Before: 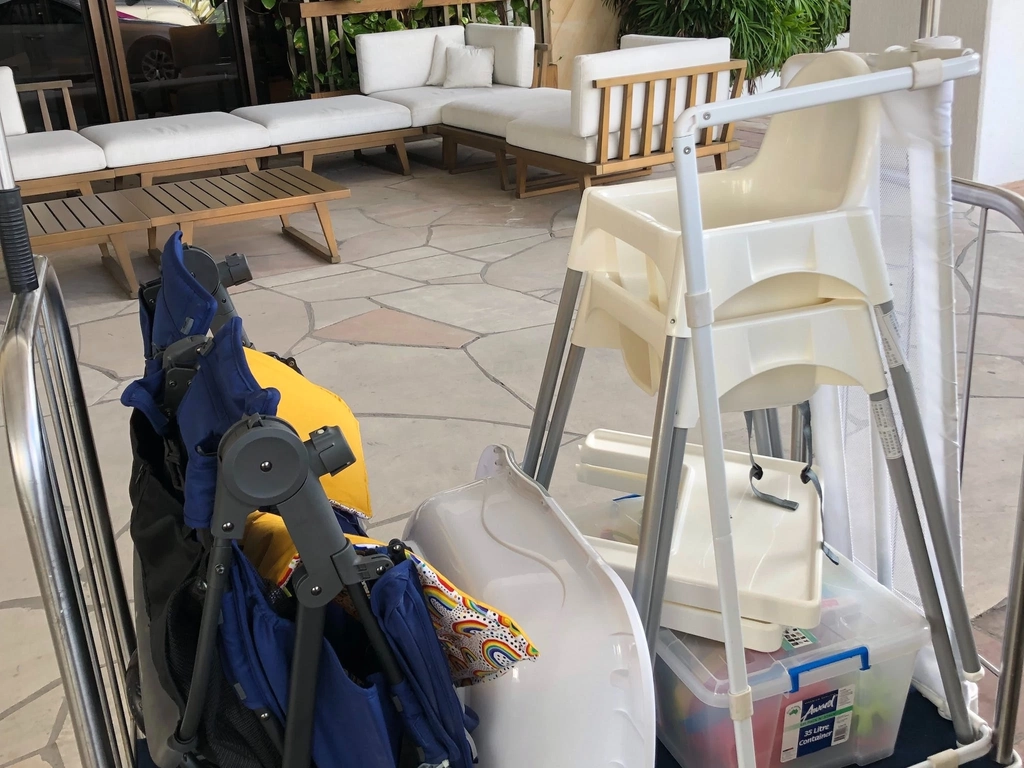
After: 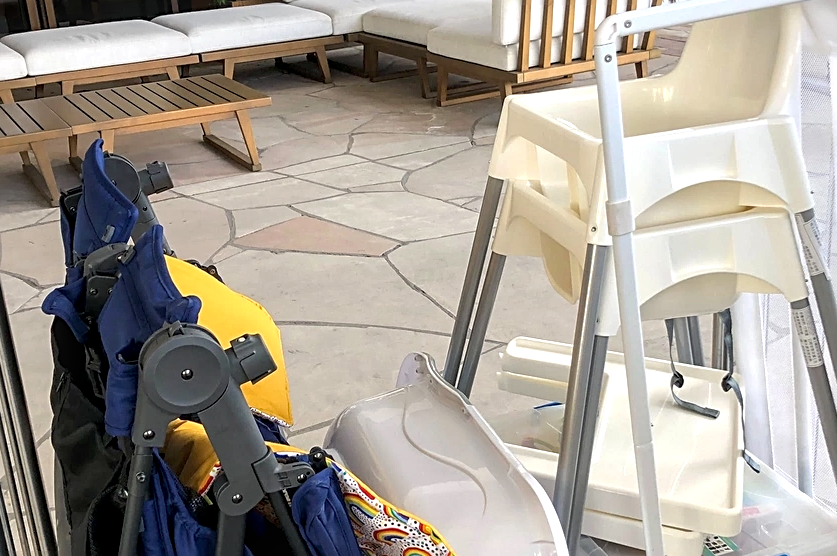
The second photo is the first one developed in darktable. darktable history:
exposure: black level correction 0.003, exposure 0.382 EV, compensate highlight preservation false
crop: left 7.735%, top 12.066%, right 10.433%, bottom 15.444%
local contrast: on, module defaults
sharpen: on, module defaults
color calibration: illuminant same as pipeline (D50), adaptation XYZ, x 0.345, y 0.358, temperature 5002.88 K
